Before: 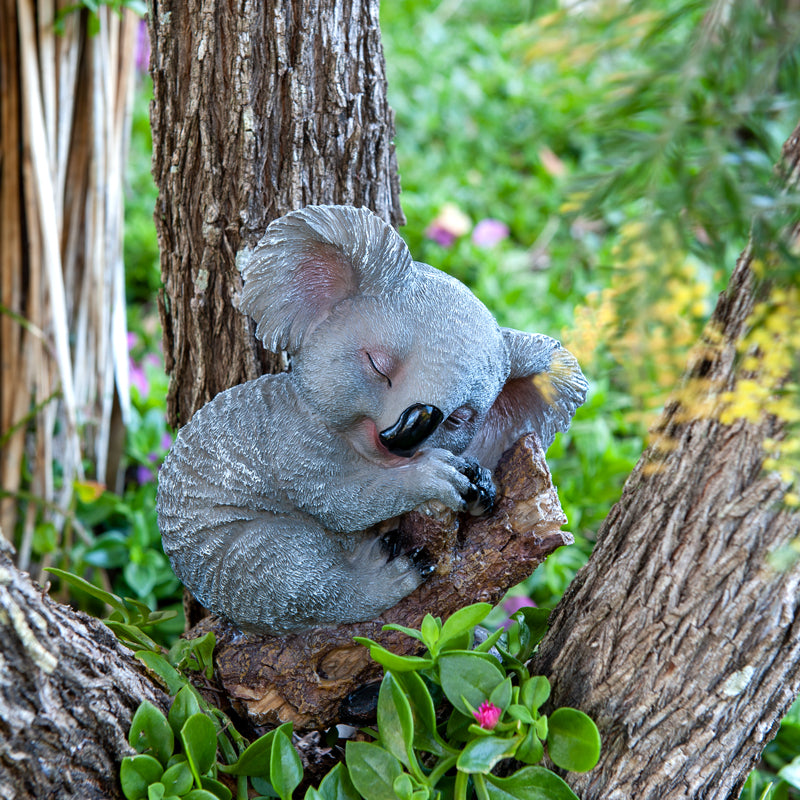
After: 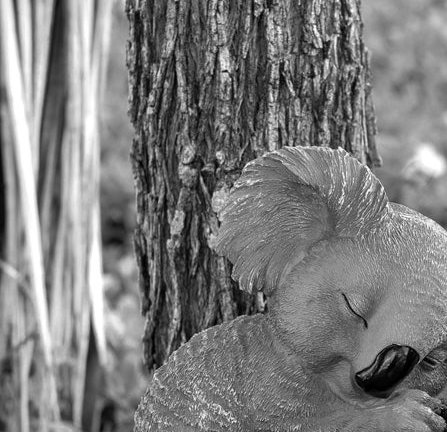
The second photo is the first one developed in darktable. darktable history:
crop and rotate: left 3.033%, top 7.565%, right 40.976%, bottom 38.361%
color zones: curves: ch0 [(0.002, 0.593) (0.143, 0.417) (0.285, 0.541) (0.455, 0.289) (0.608, 0.327) (0.727, 0.283) (0.869, 0.571) (1, 0.603)]; ch1 [(0, 0) (0.143, 0) (0.286, 0) (0.429, 0) (0.571, 0) (0.714, 0) (0.857, 0)]
exposure: compensate highlight preservation false
